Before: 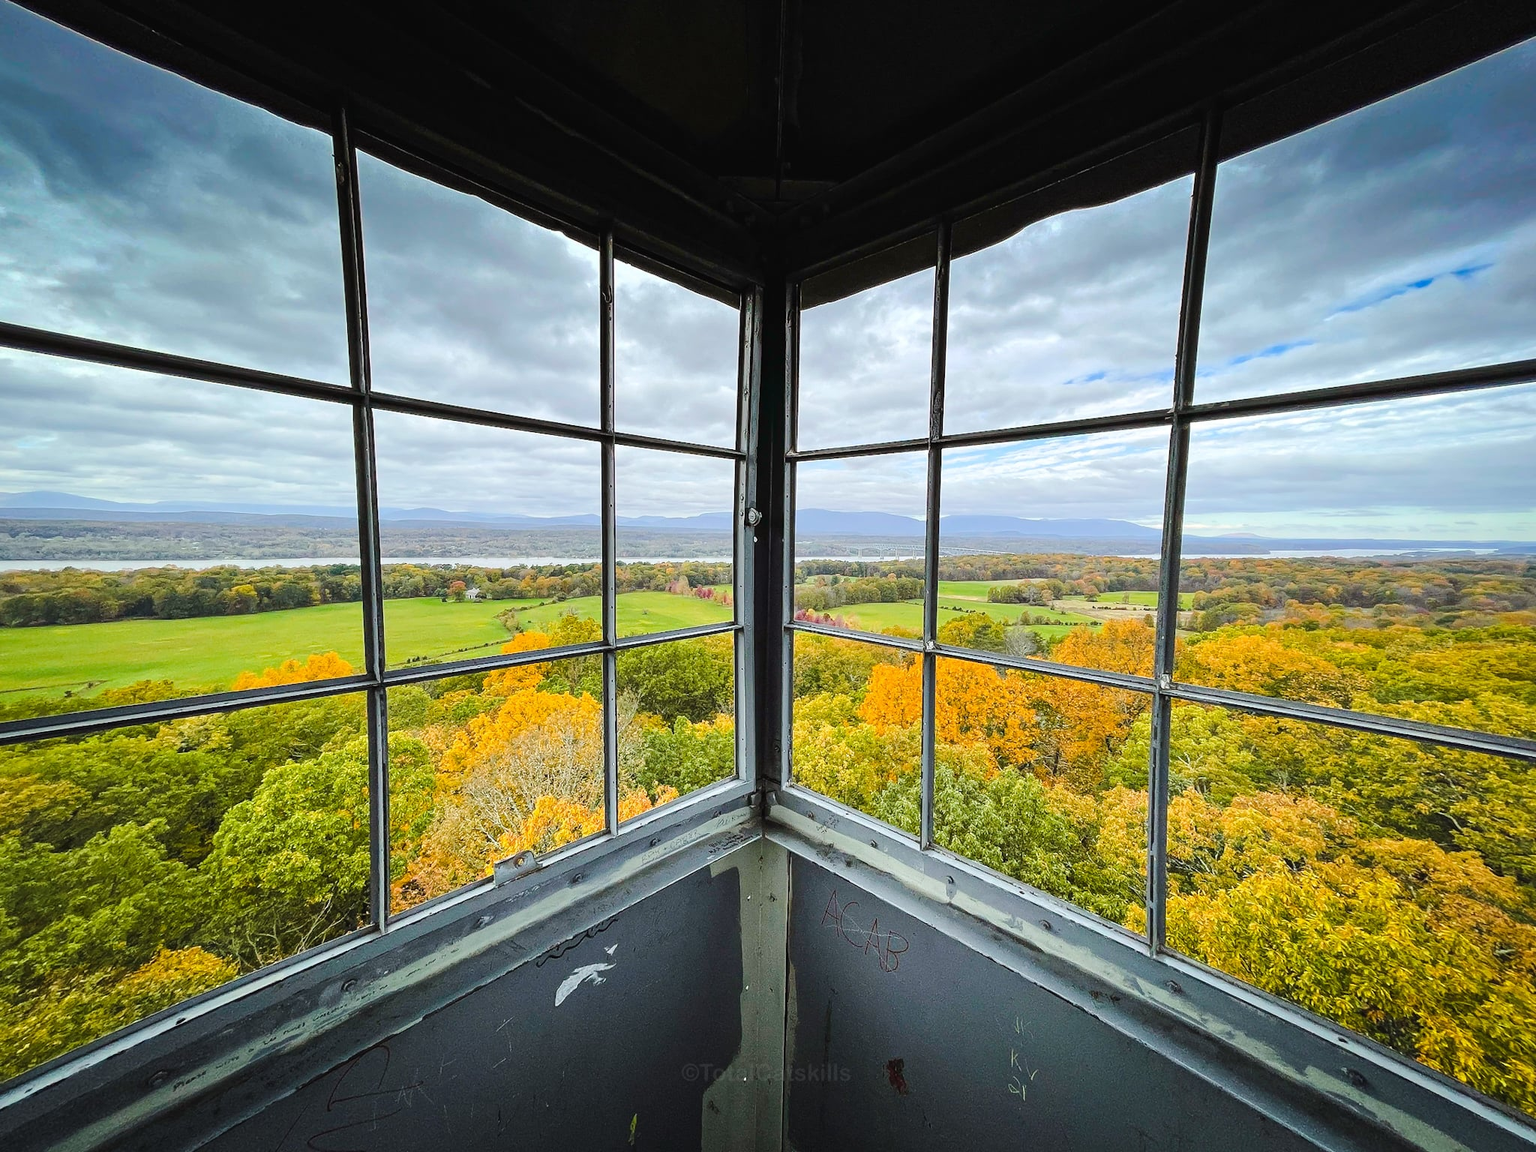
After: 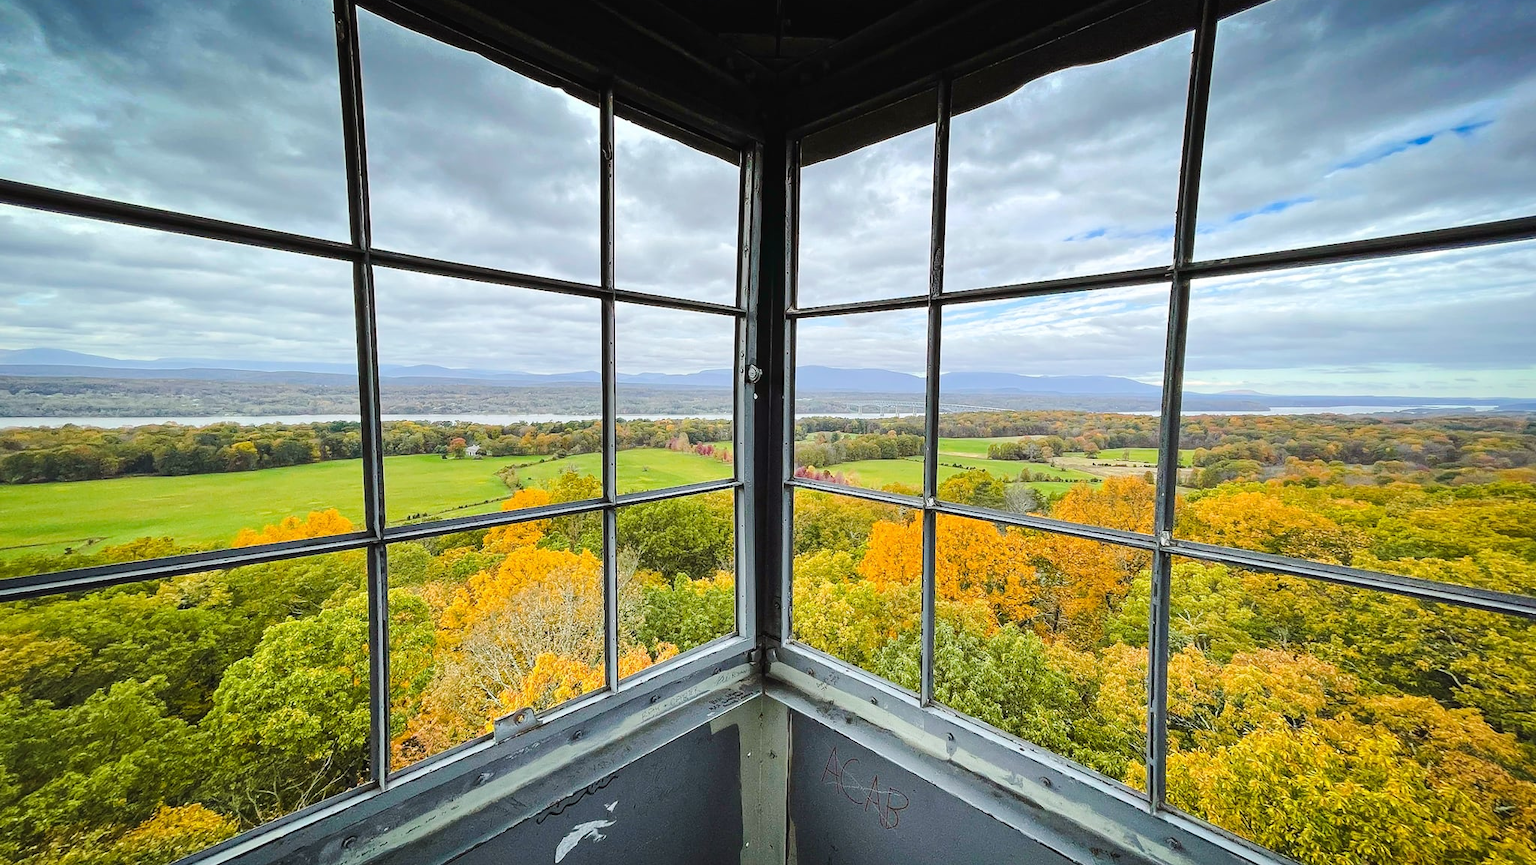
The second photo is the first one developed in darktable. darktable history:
crop and rotate: top 12.45%, bottom 12.417%
base curve: curves: ch0 [(0, 0) (0.297, 0.298) (1, 1)], exposure shift 0.578, preserve colors none
